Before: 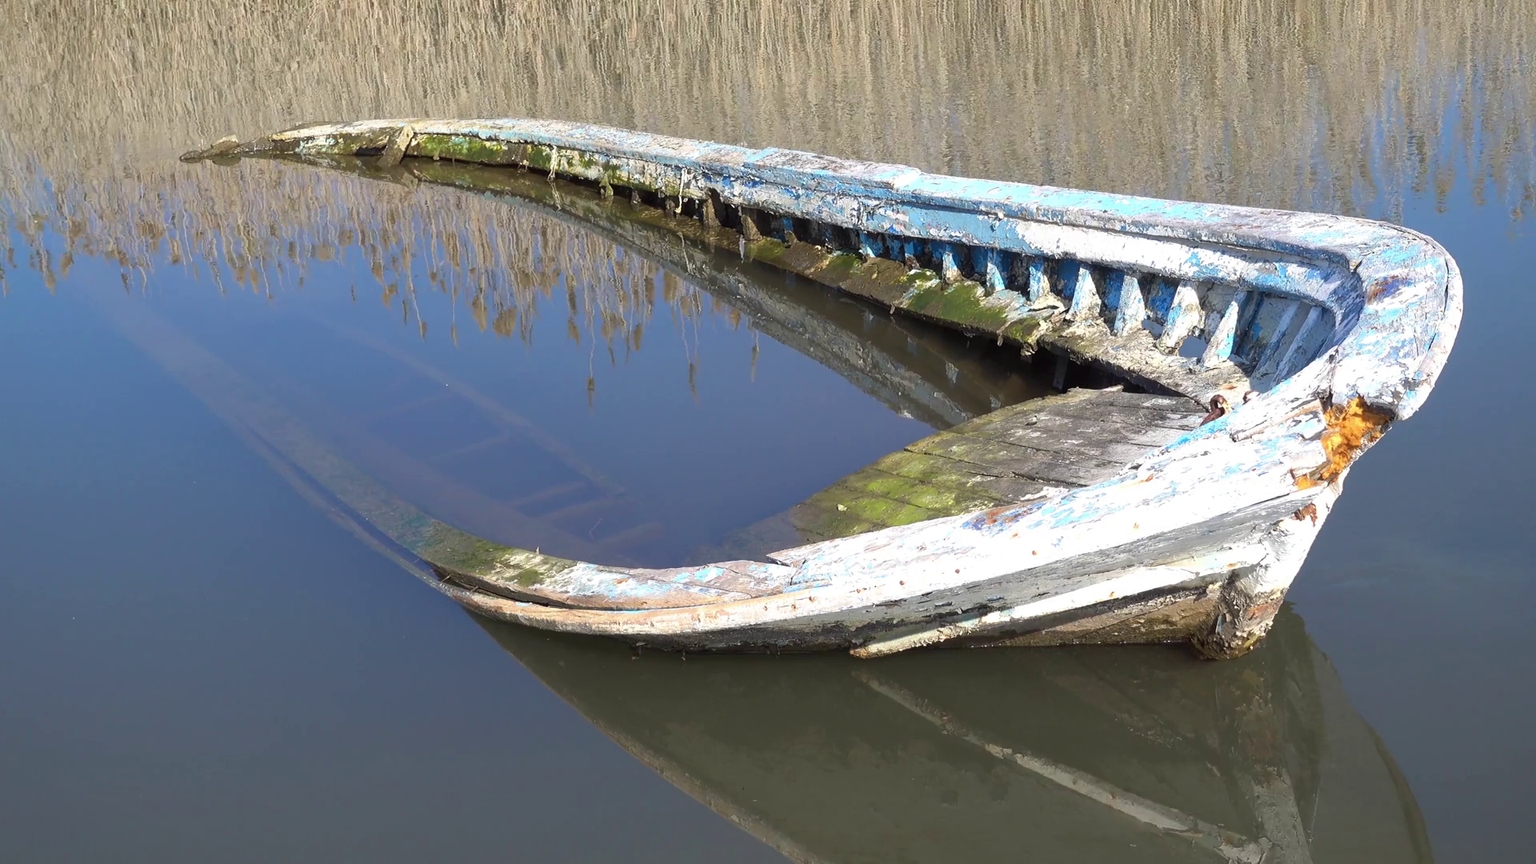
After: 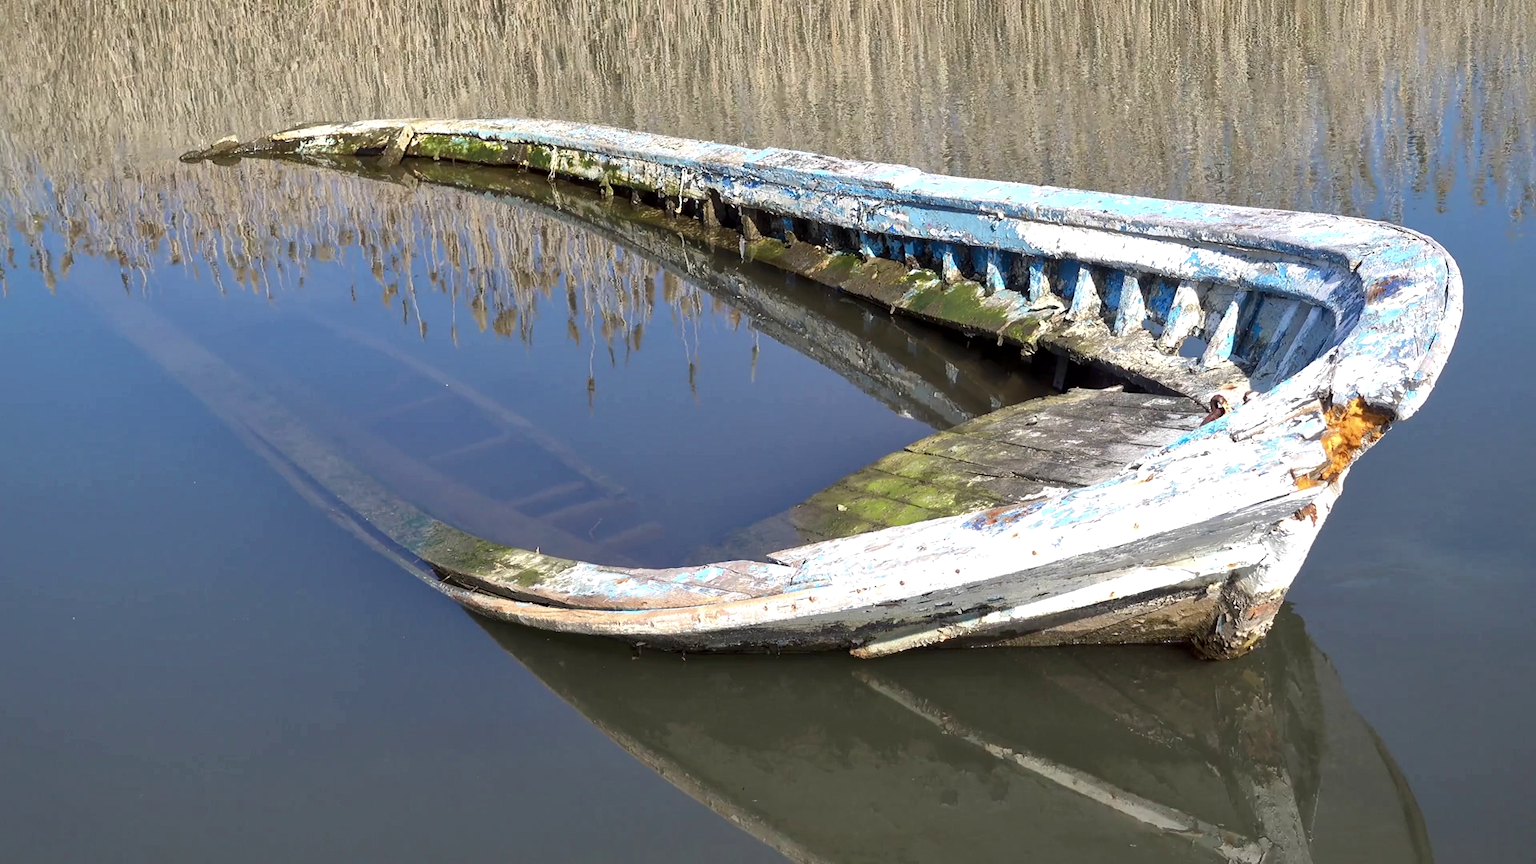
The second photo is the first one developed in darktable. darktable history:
local contrast: mode bilateral grid, contrast 20, coarseness 50, detail 161%, midtone range 0.2
